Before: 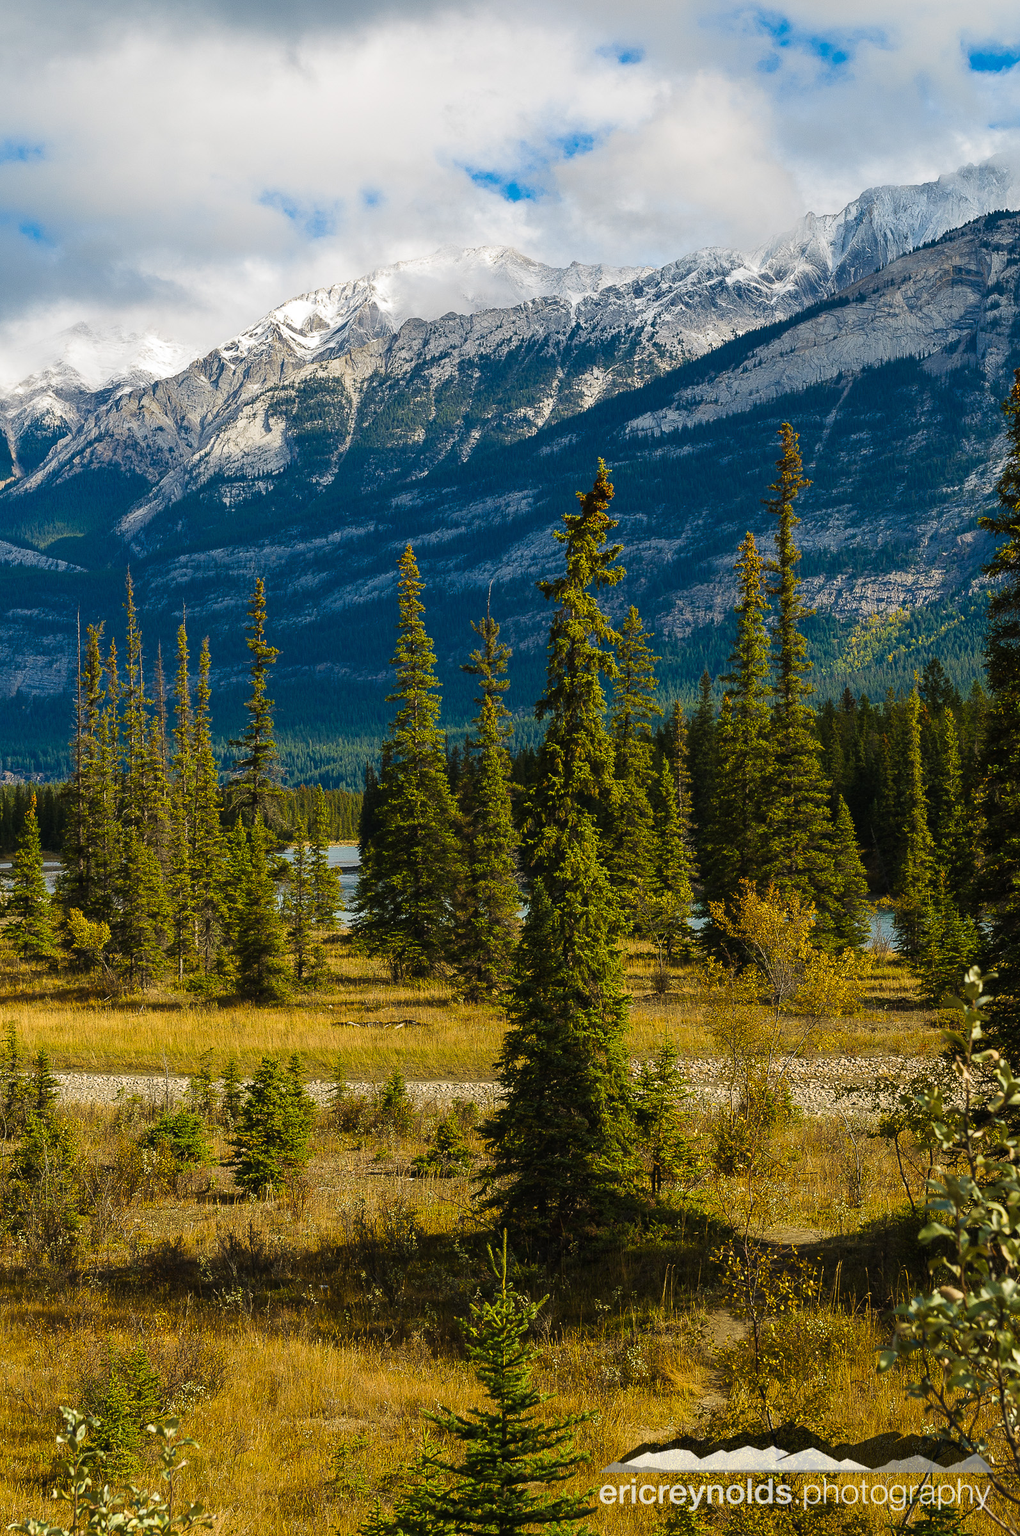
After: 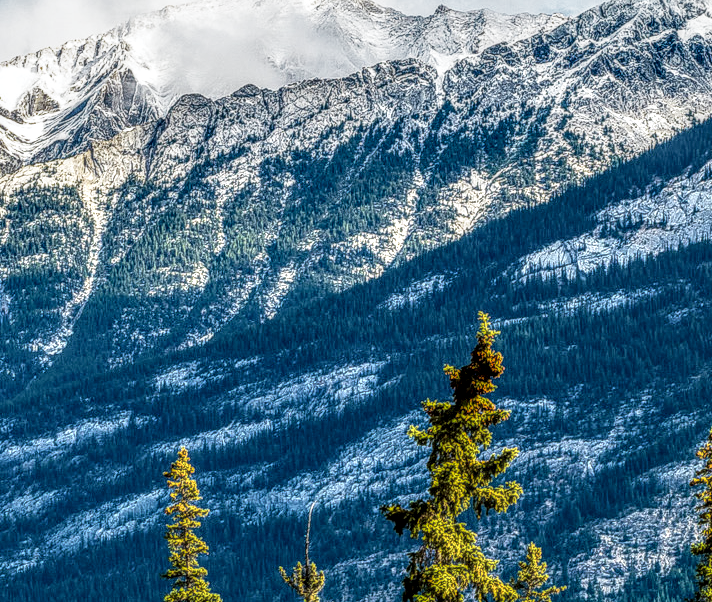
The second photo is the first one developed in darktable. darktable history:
white balance: red 0.986, blue 1.01
local contrast: highlights 0%, shadows 0%, detail 300%, midtone range 0.3
base curve: curves: ch0 [(0, 0) (0.088, 0.125) (0.176, 0.251) (0.354, 0.501) (0.613, 0.749) (1, 0.877)], preserve colors none
crop: left 28.64%, top 16.832%, right 26.637%, bottom 58.055%
